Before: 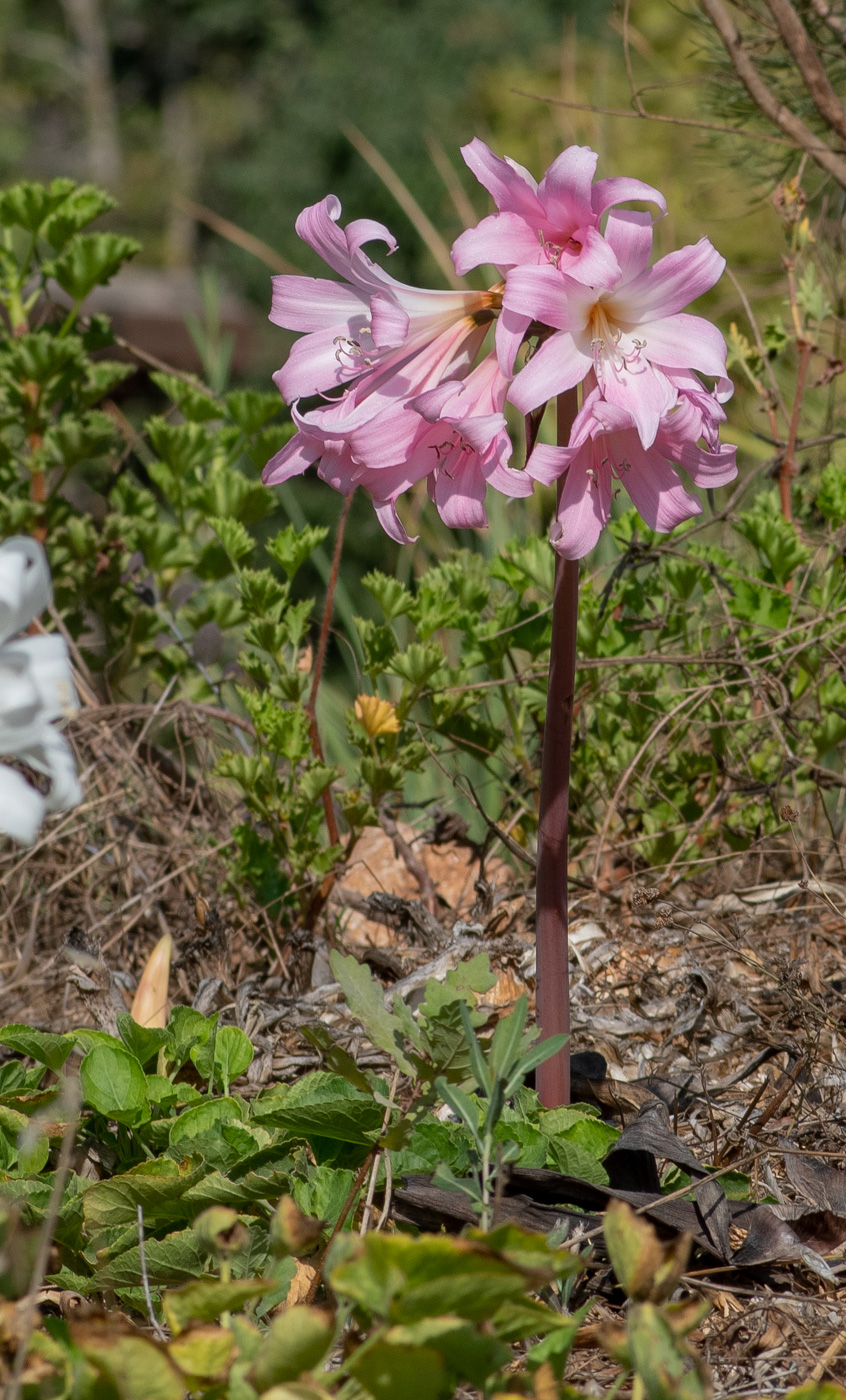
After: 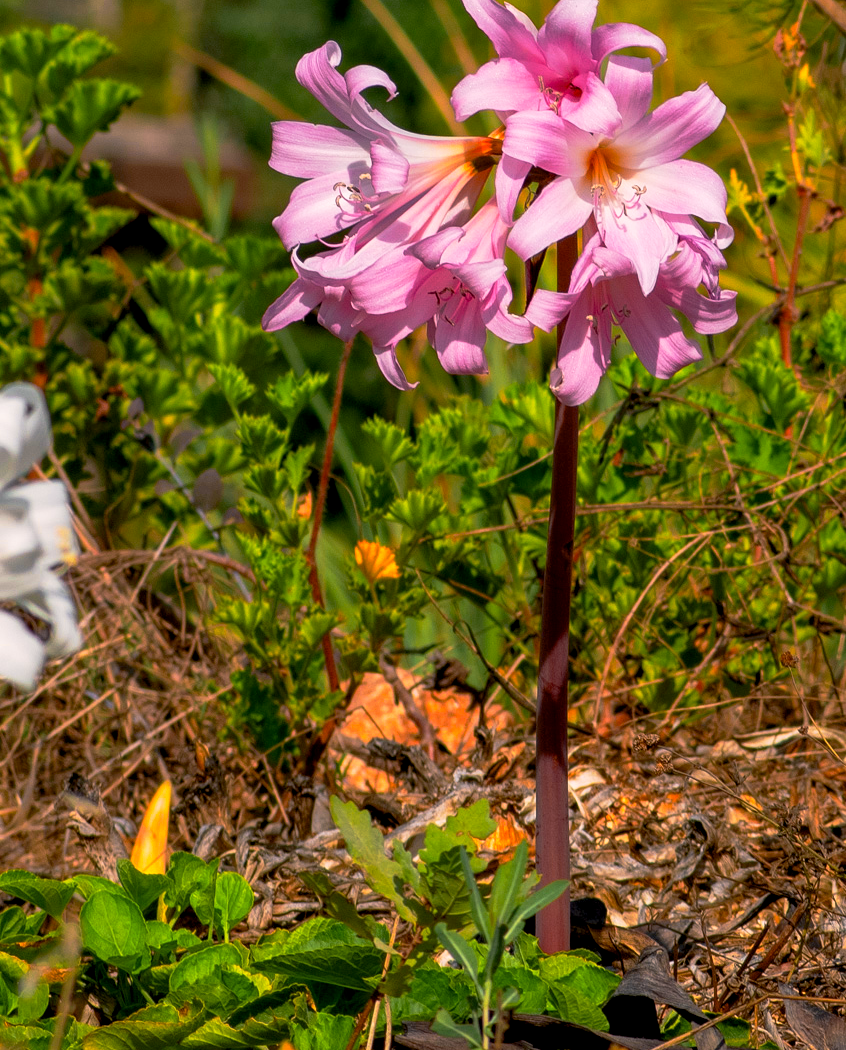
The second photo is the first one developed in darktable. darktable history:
crop: top 11.056%, bottom 13.903%
tone equalizer: -8 EV 0.062 EV, edges refinement/feathering 500, mask exposure compensation -1.57 EV, preserve details no
color zones: curves: ch0 [(0.224, 0.526) (0.75, 0.5)]; ch1 [(0.055, 0.526) (0.224, 0.761) (0.377, 0.526) (0.75, 0.5)], mix 41.26%
exposure: black level correction 0.009, compensate highlight preservation false
base curve: curves: ch0 [(0, 0) (0.257, 0.25) (0.482, 0.586) (0.757, 0.871) (1, 1)], preserve colors none
color balance rgb: highlights gain › chroma 2.06%, highlights gain › hue 46.6°, perceptual saturation grading › global saturation 25.003%, global vibrance 5.916%
